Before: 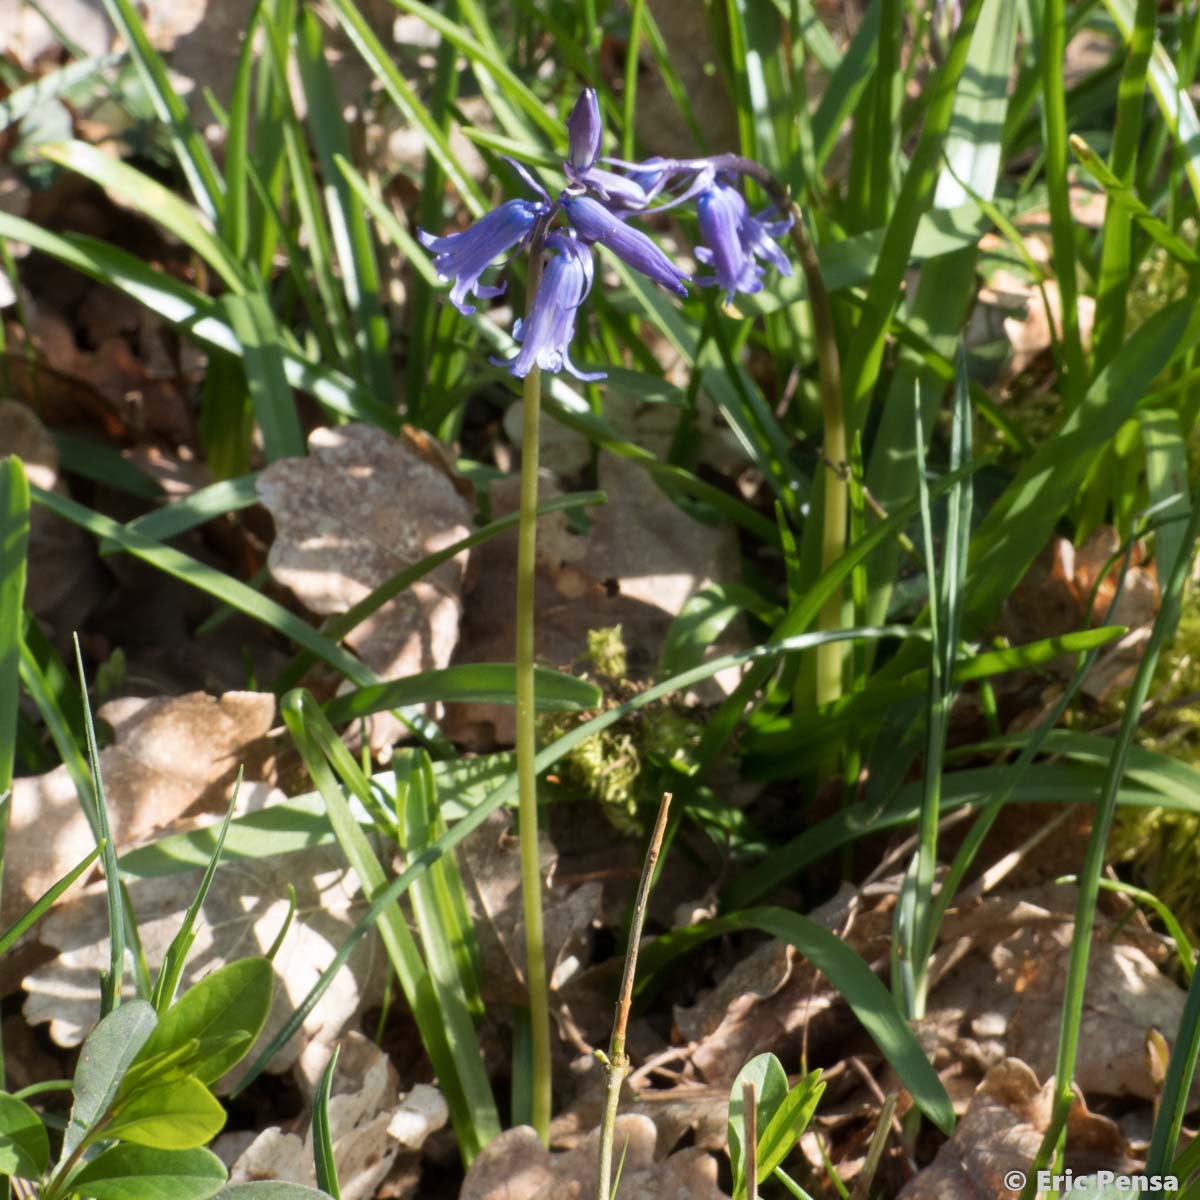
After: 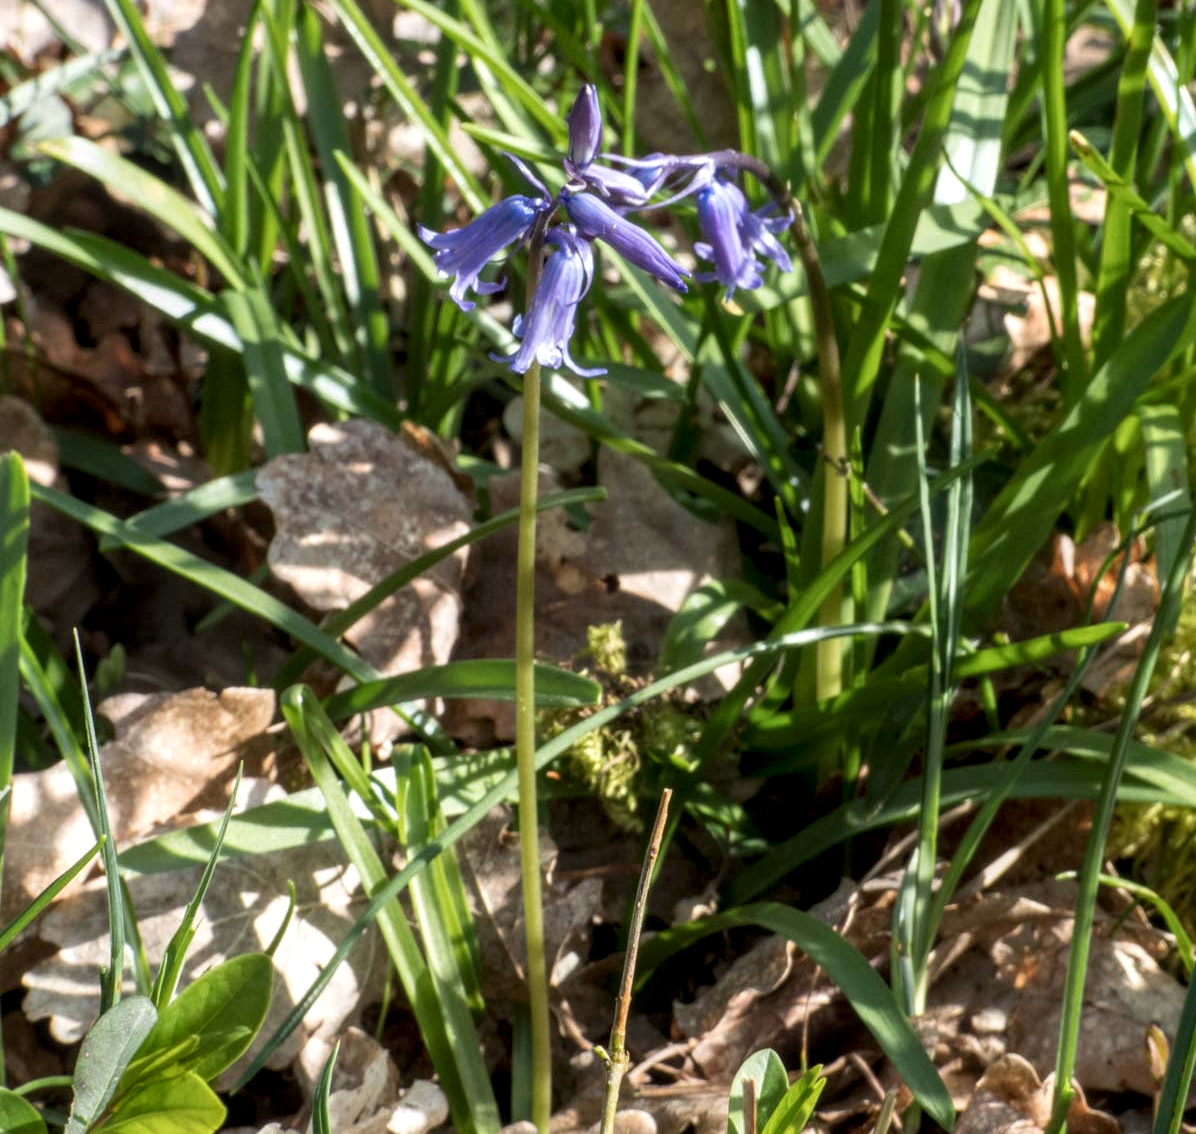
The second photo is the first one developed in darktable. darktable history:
crop: top 0.358%, right 0.256%, bottom 5.073%
local contrast: highlights 62%, detail 143%, midtone range 0.432
